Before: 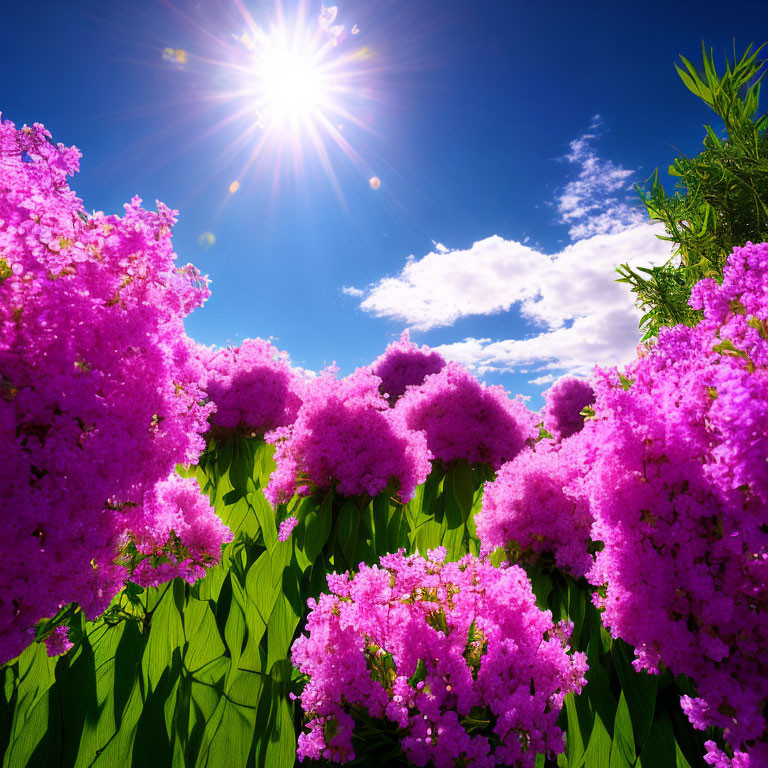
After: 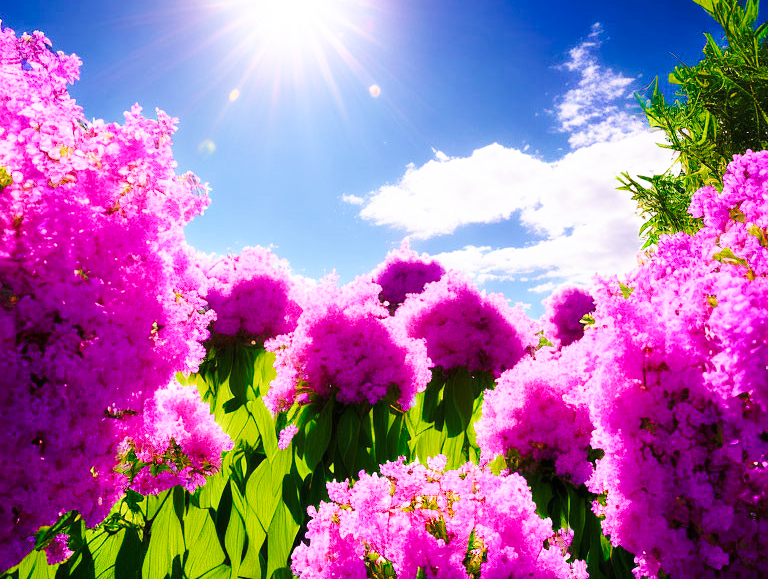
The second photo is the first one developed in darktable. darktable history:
crop and rotate: top 12.085%, bottom 12.401%
tone curve: curves: ch0 [(0, 0) (0.003, 0.003) (0.011, 0.012) (0.025, 0.026) (0.044, 0.046) (0.069, 0.072) (0.1, 0.104) (0.136, 0.141) (0.177, 0.185) (0.224, 0.247) (0.277, 0.335) (0.335, 0.447) (0.399, 0.539) (0.468, 0.636) (0.543, 0.723) (0.623, 0.803) (0.709, 0.873) (0.801, 0.936) (0.898, 0.978) (1, 1)], preserve colors none
